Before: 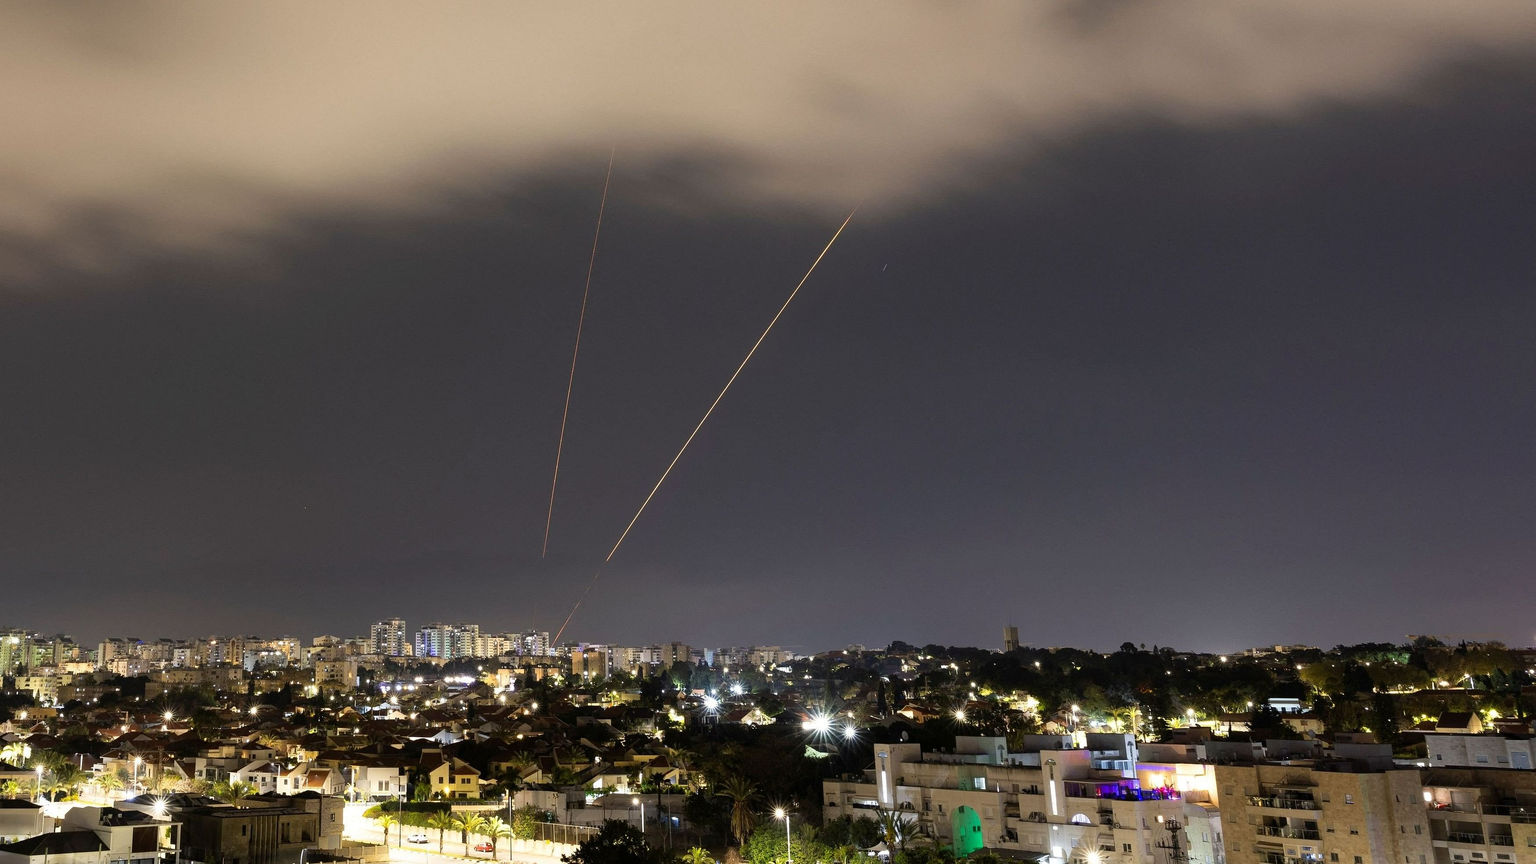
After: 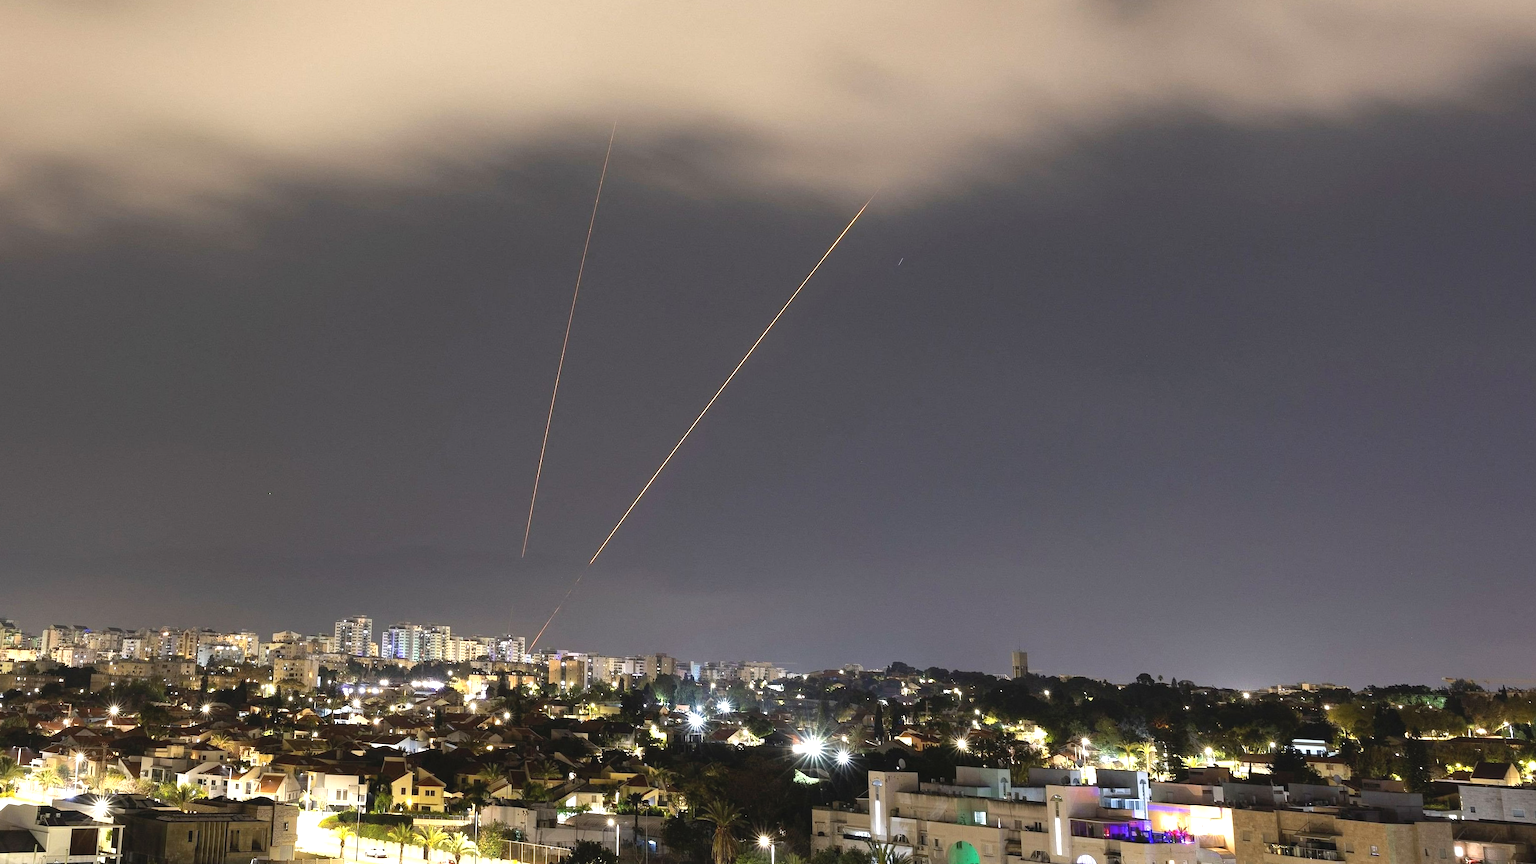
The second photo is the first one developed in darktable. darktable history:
exposure: black level correction 0, exposure 0.695 EV, compensate exposure bias true, compensate highlight preservation false
contrast brightness saturation: contrast -0.1, saturation -0.085
crop and rotate: angle -2.32°
